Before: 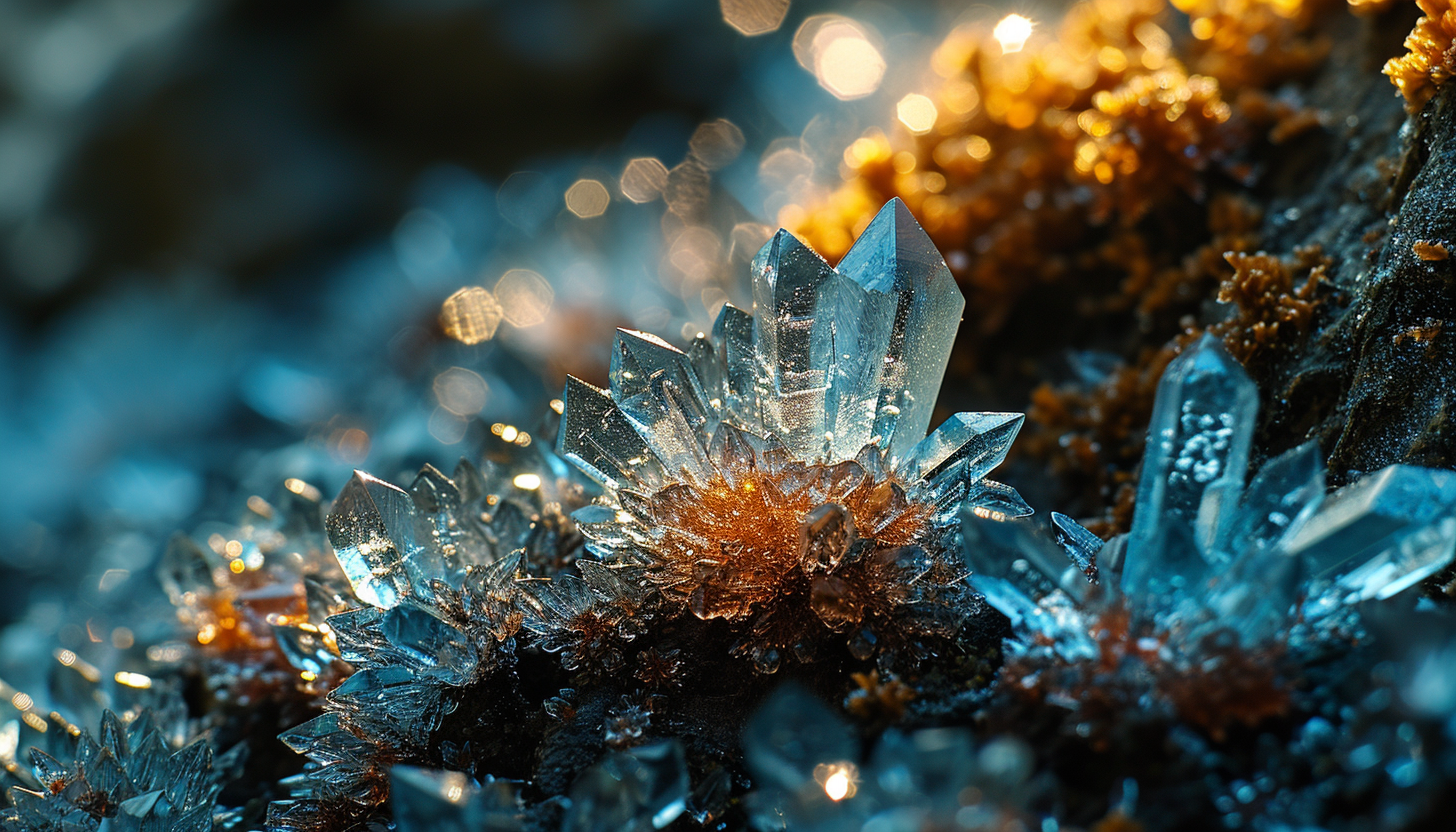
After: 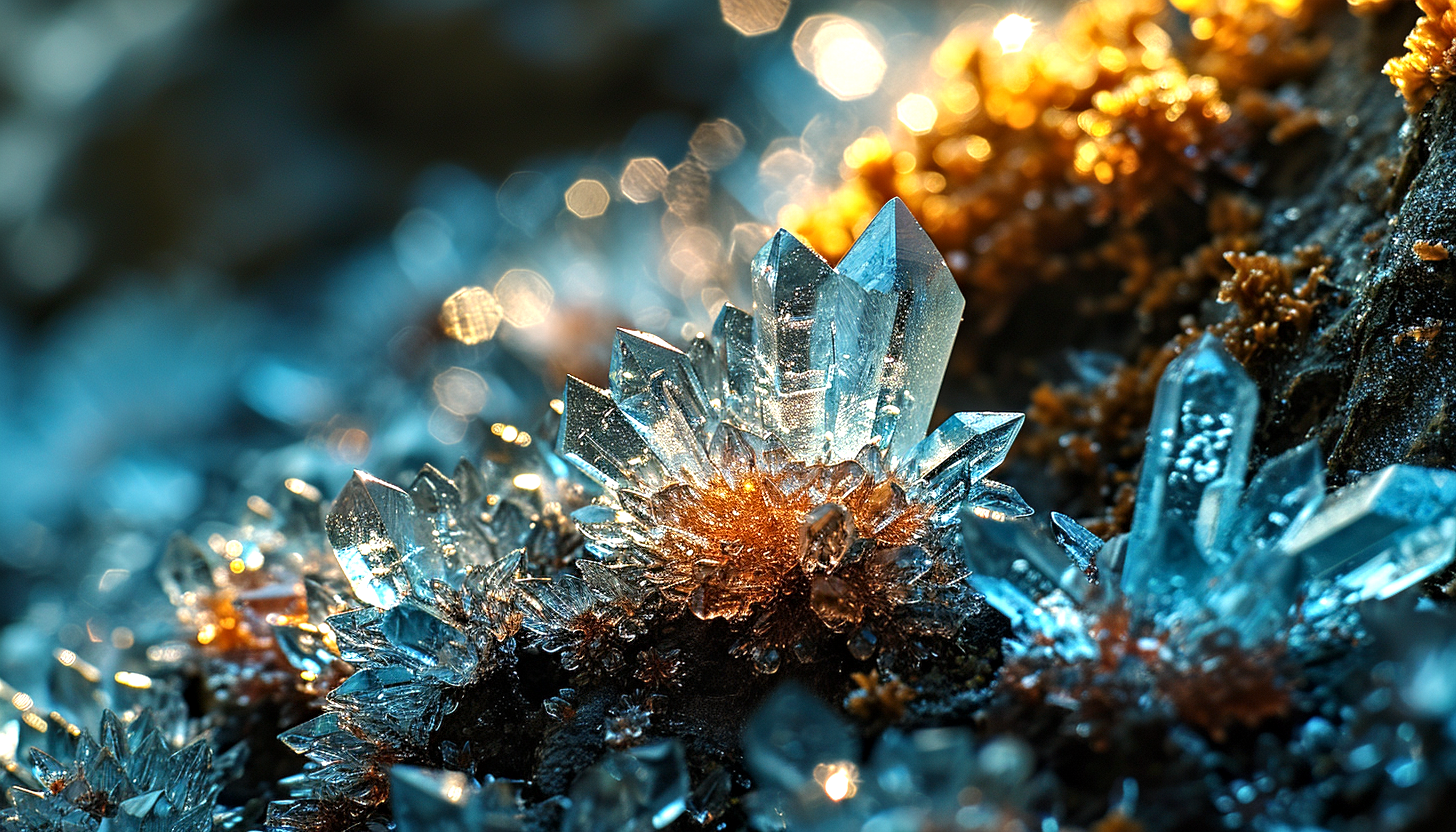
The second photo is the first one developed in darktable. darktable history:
exposure: exposure 0.558 EV, compensate exposure bias true, compensate highlight preservation false
contrast equalizer: octaves 7, y [[0.5, 0.542, 0.583, 0.625, 0.667, 0.708], [0.5 ×6], [0.5 ×6], [0 ×6], [0 ×6]], mix 0.306
